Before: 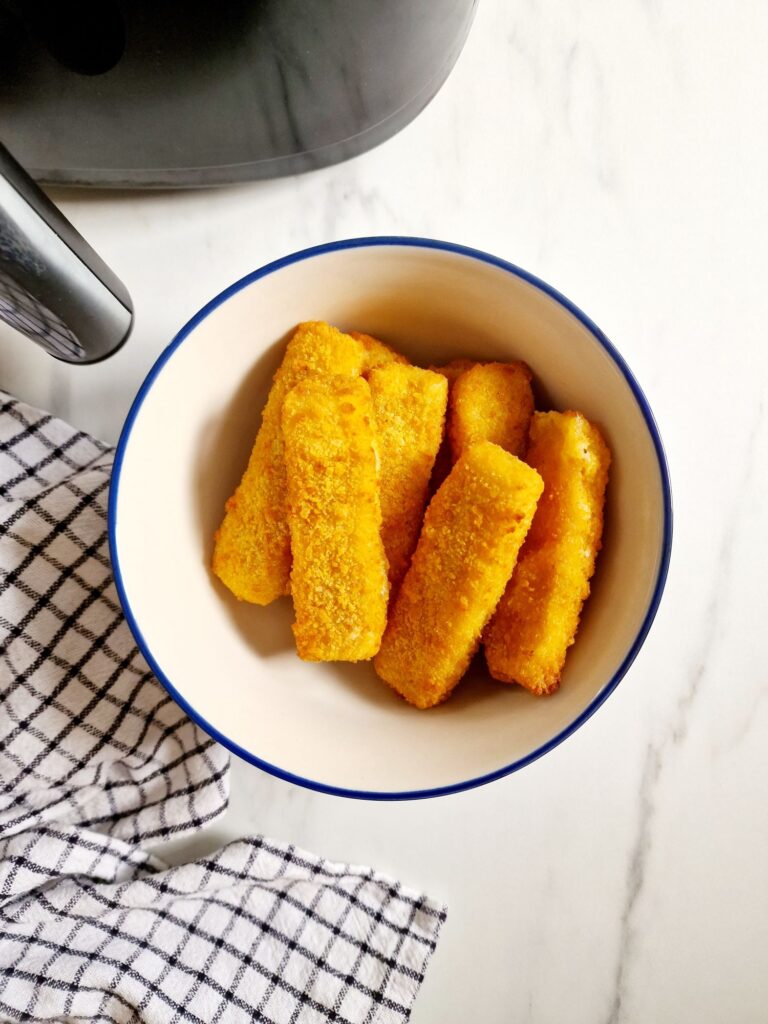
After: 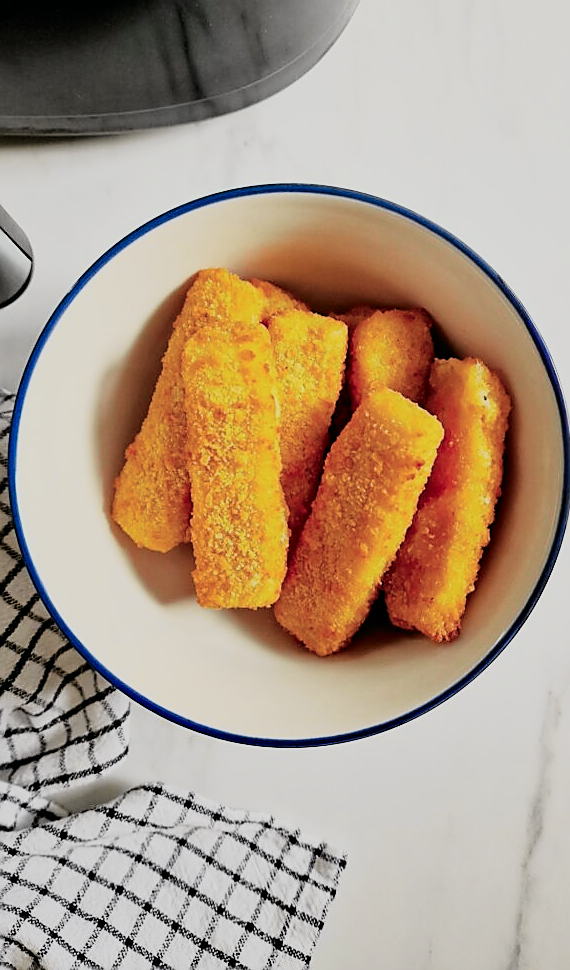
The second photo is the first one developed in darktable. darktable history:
sharpen: radius 1.4, amount 1.25, threshold 0.7
filmic rgb: hardness 4.17, contrast 1.364, color science v6 (2022)
crop and rotate: left 13.15%, top 5.251%, right 12.609%
shadows and highlights: shadows 25, white point adjustment -3, highlights -30
tone curve: curves: ch0 [(0, 0) (0.058, 0.037) (0.214, 0.183) (0.304, 0.288) (0.561, 0.554) (0.687, 0.677) (0.768, 0.768) (0.858, 0.861) (0.987, 0.945)]; ch1 [(0, 0) (0.172, 0.123) (0.312, 0.296) (0.432, 0.448) (0.471, 0.469) (0.502, 0.5) (0.521, 0.505) (0.565, 0.569) (0.663, 0.663) (0.703, 0.721) (0.857, 0.917) (1, 1)]; ch2 [(0, 0) (0.411, 0.424) (0.485, 0.497) (0.502, 0.5) (0.517, 0.511) (0.556, 0.551) (0.626, 0.594) (0.709, 0.661) (1, 1)], color space Lab, independent channels, preserve colors none
